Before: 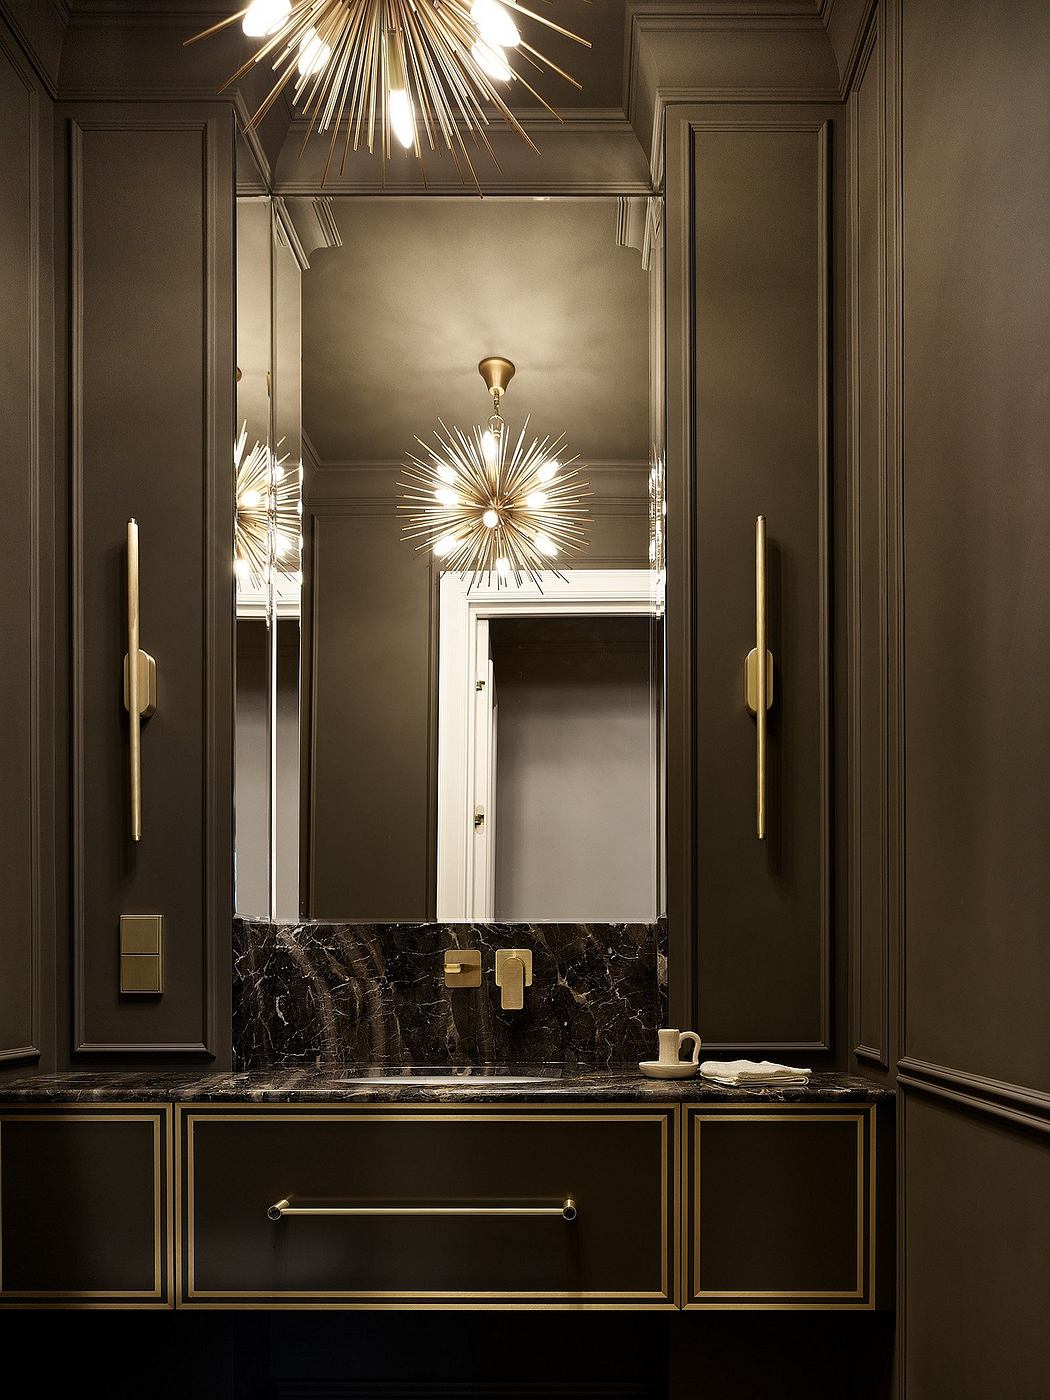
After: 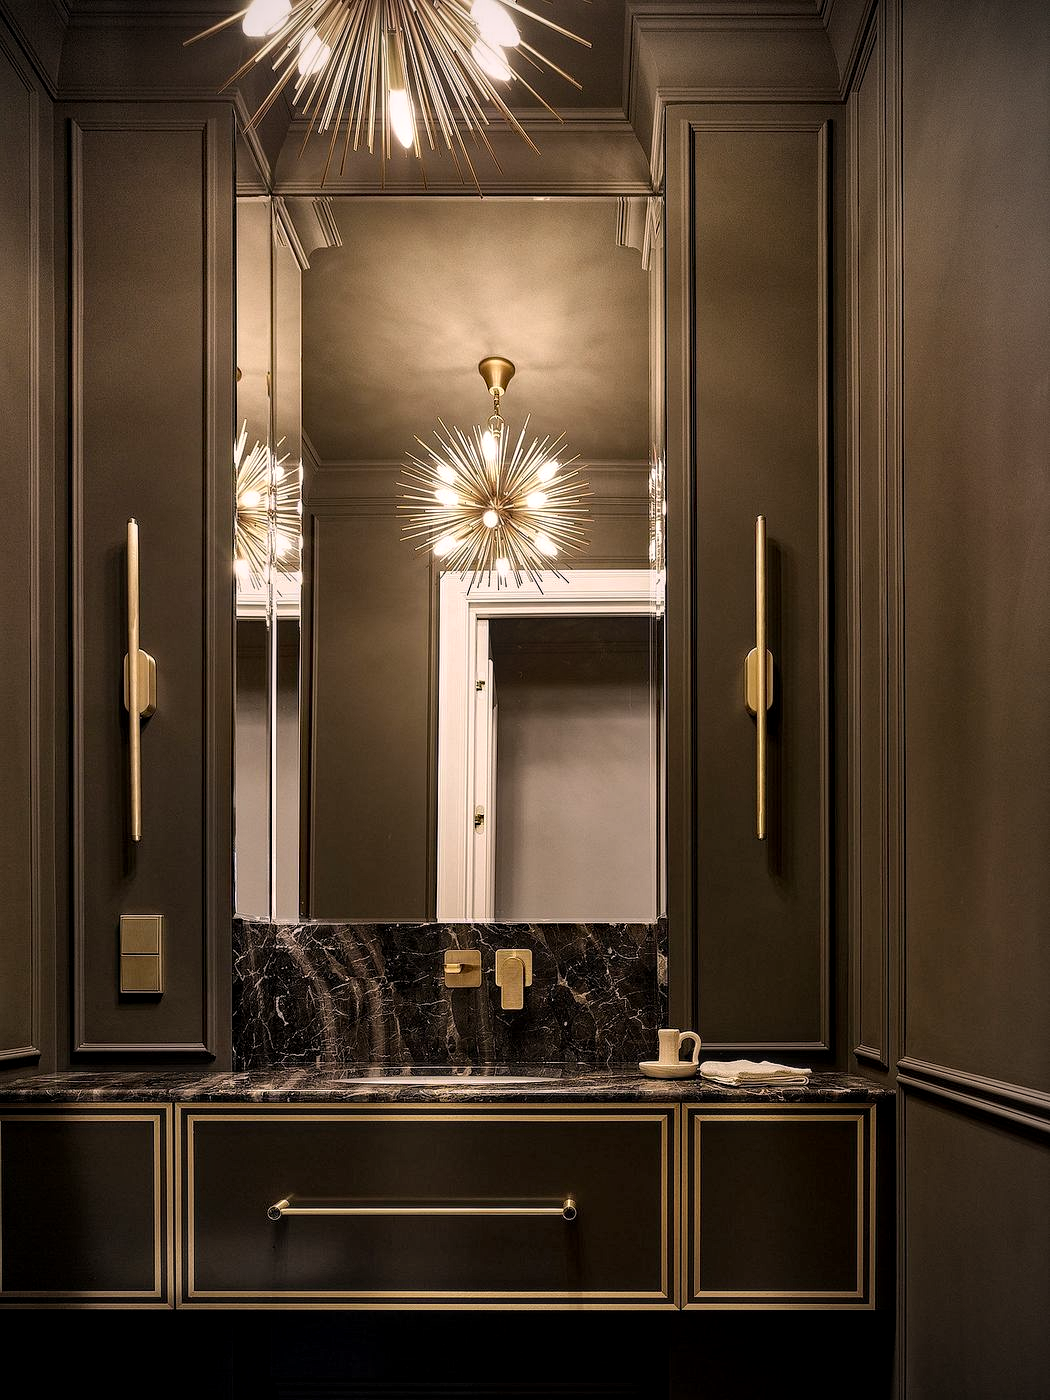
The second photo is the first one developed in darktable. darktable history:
shadows and highlights: shadows 31.69, highlights -32.68, soften with gaussian
local contrast: on, module defaults
vignetting: center (-0.121, -0.007)
color correction: highlights a* 7.67, highlights b* 3.77
haze removal: compatibility mode true, adaptive false
